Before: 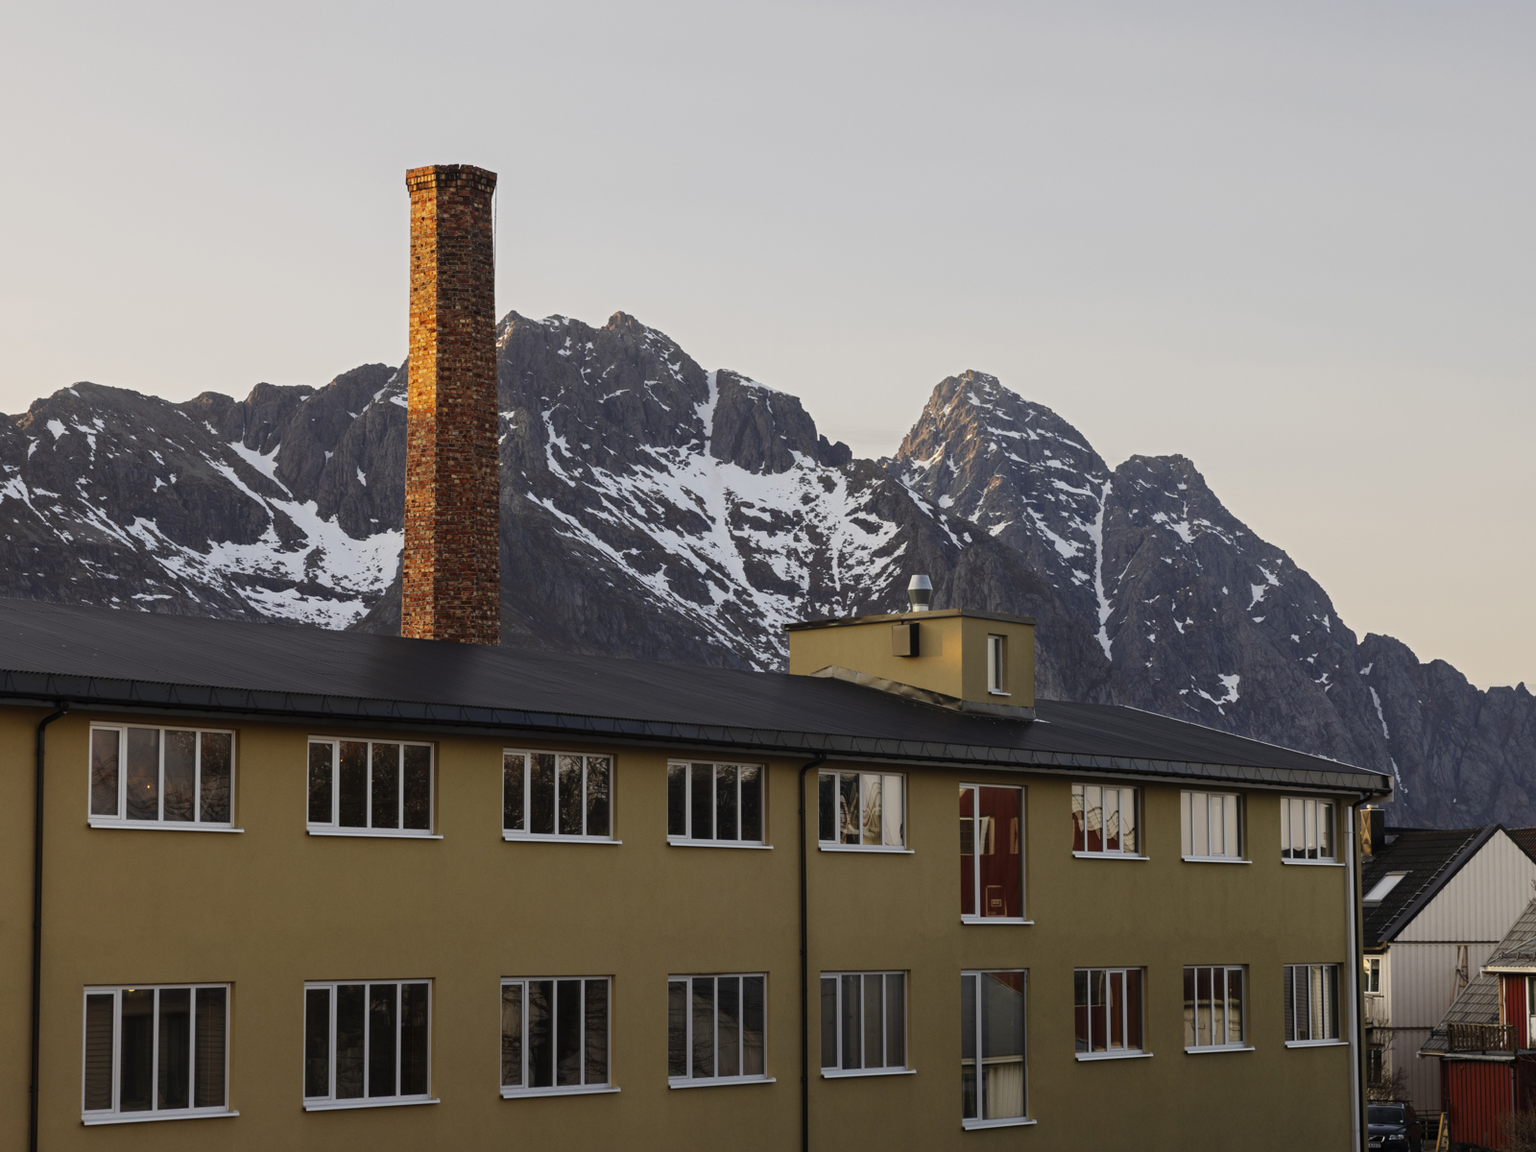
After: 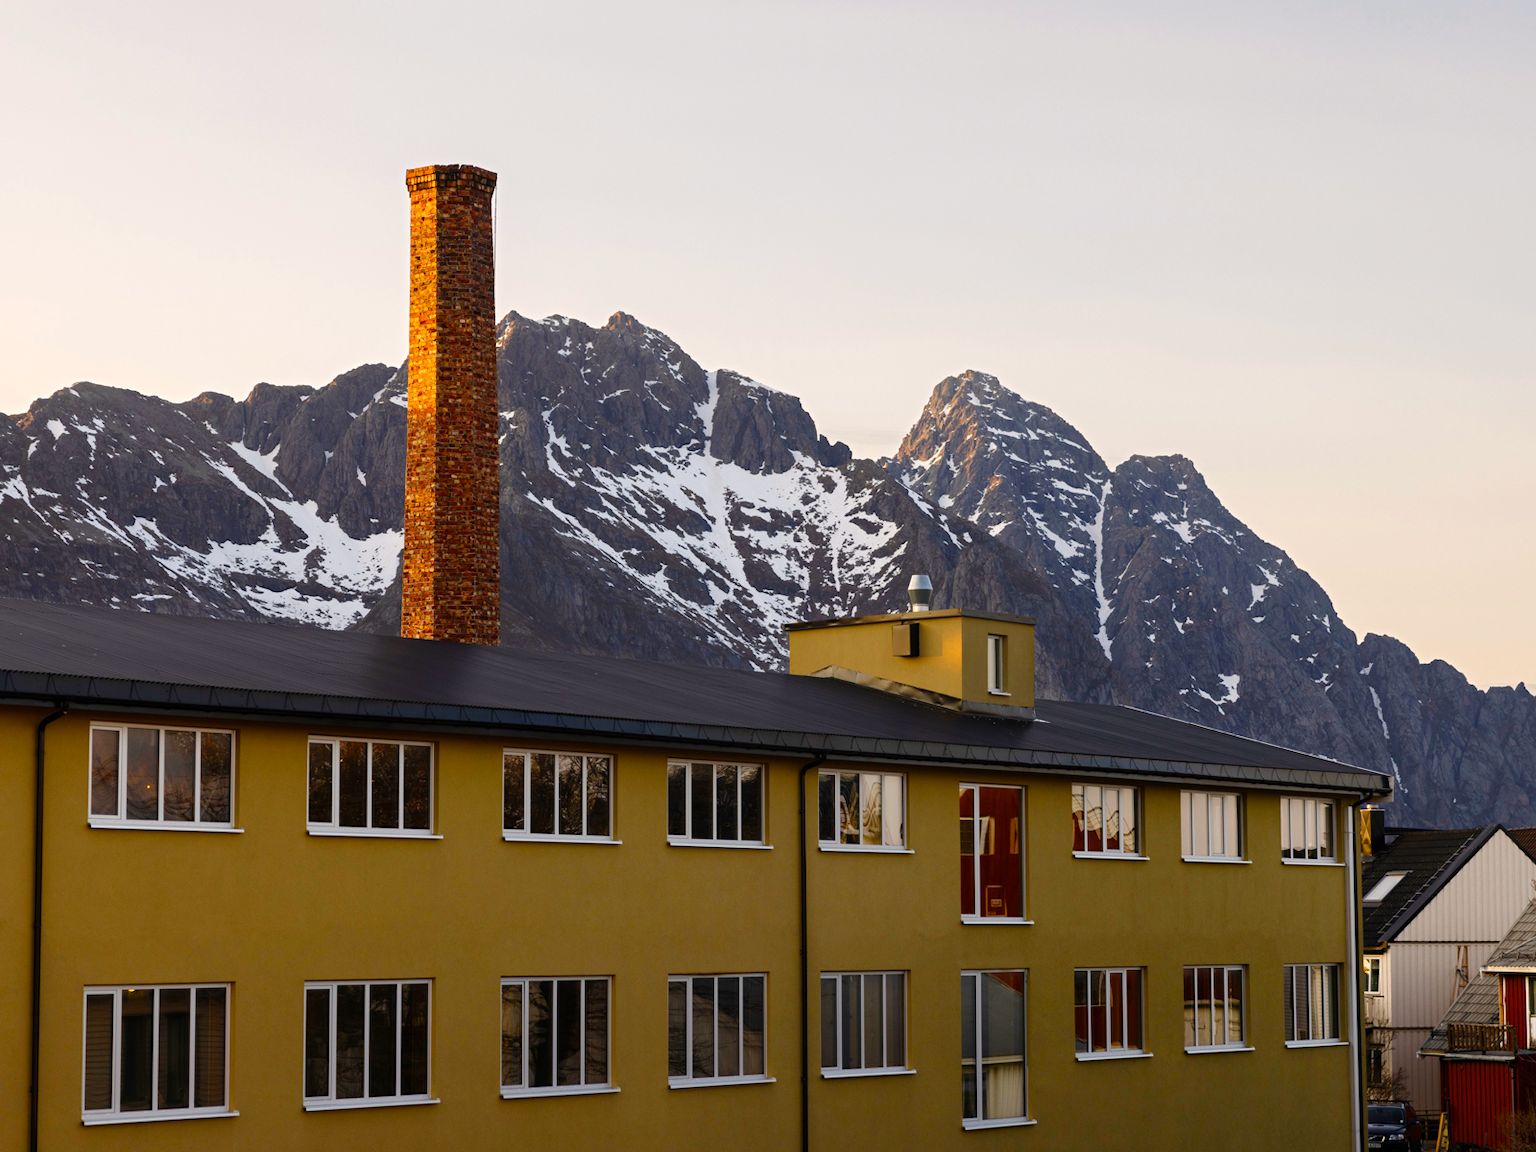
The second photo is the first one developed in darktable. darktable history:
color balance rgb: highlights gain › chroma 0.671%, highlights gain › hue 57.02°, perceptual saturation grading › global saturation 34.708%, perceptual saturation grading › highlights -24.816%, perceptual saturation grading › shadows 25.568%, perceptual brilliance grading › global brilliance 10.359%
